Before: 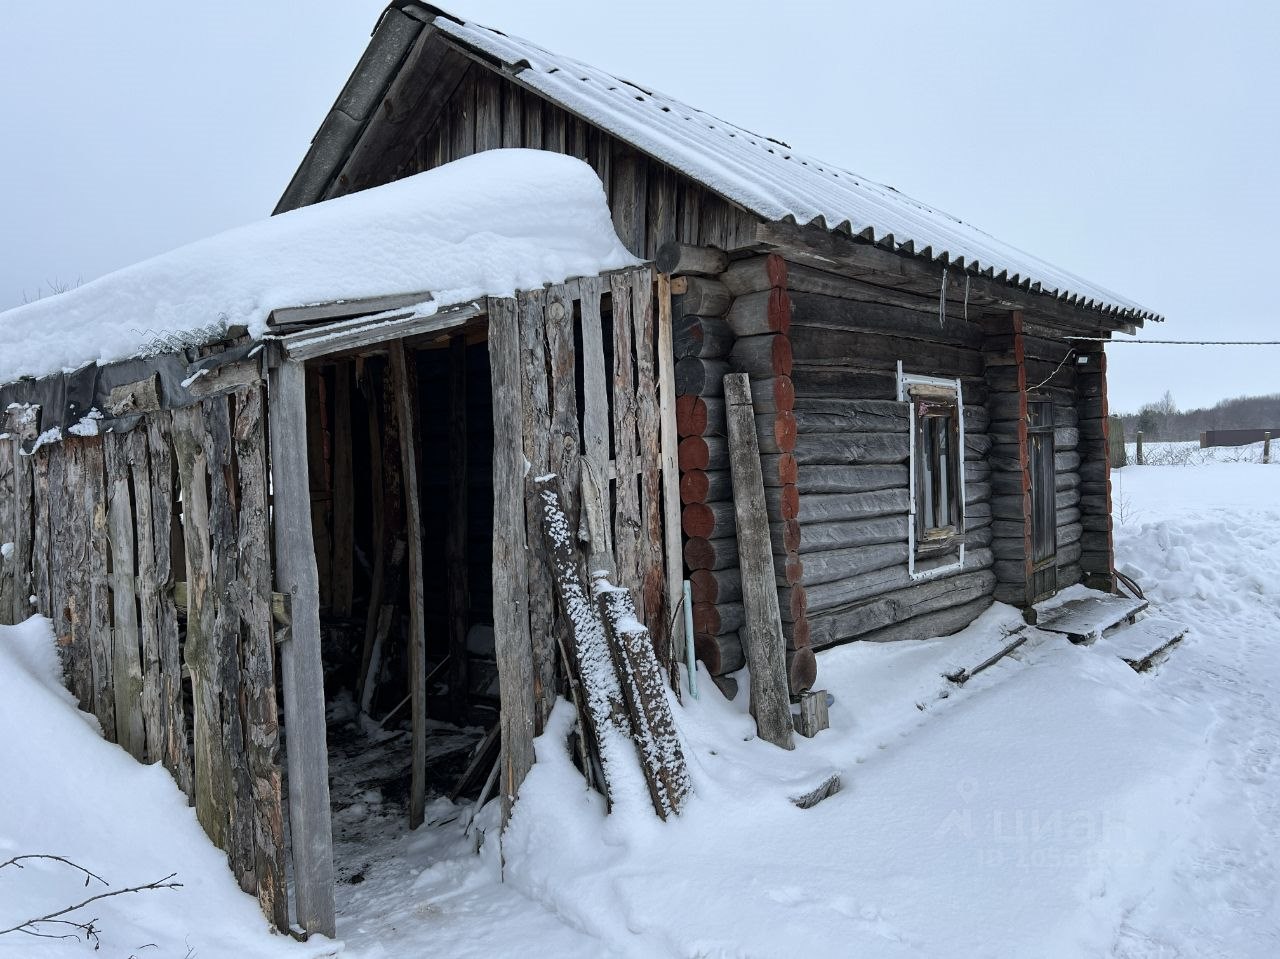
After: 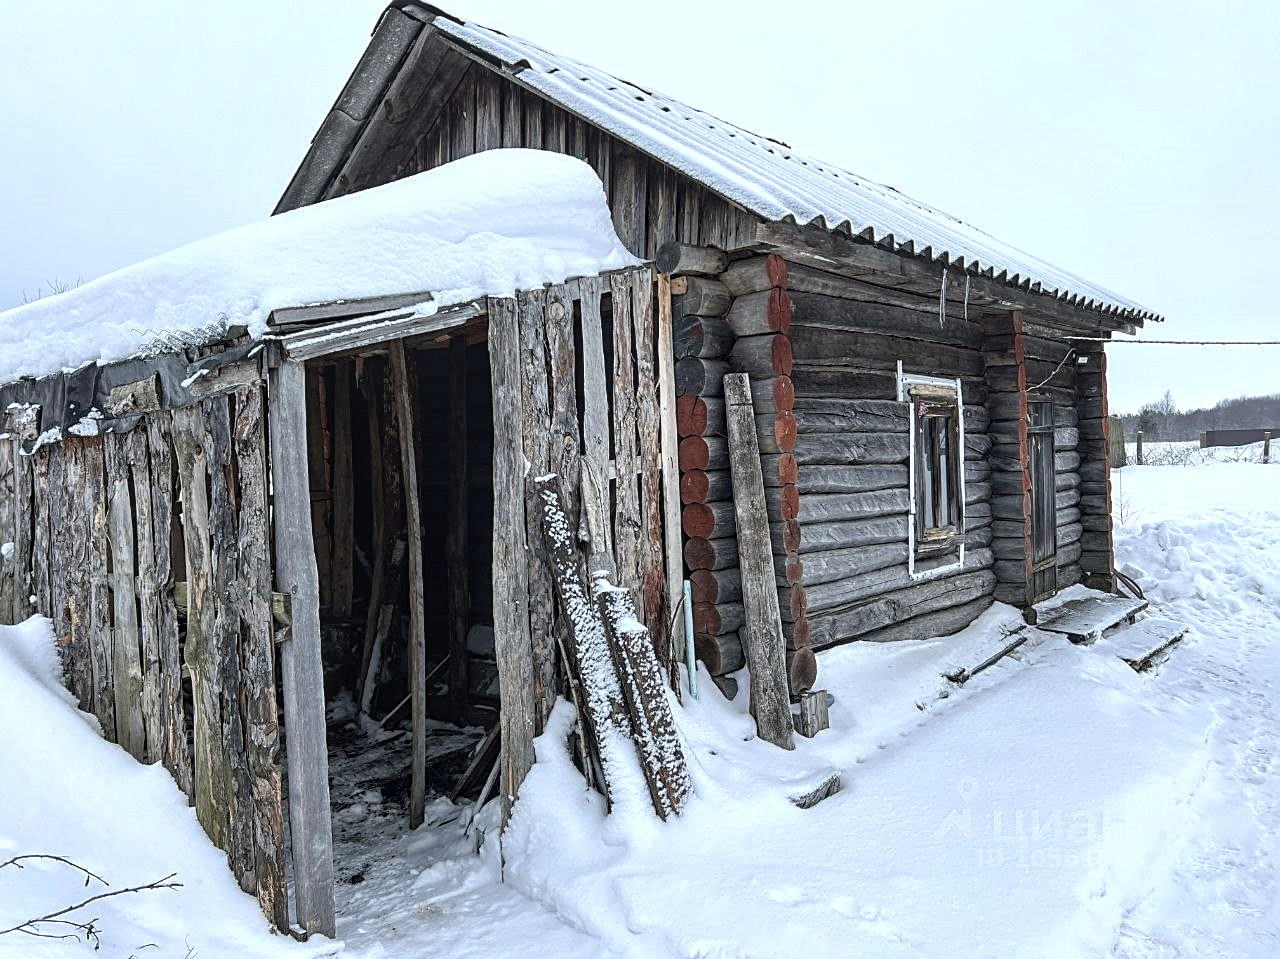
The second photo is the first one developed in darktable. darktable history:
exposure: black level correction 0, exposure 0.499 EV, compensate highlight preservation false
levels: black 8.52%
sharpen: on, module defaults
local contrast: on, module defaults
